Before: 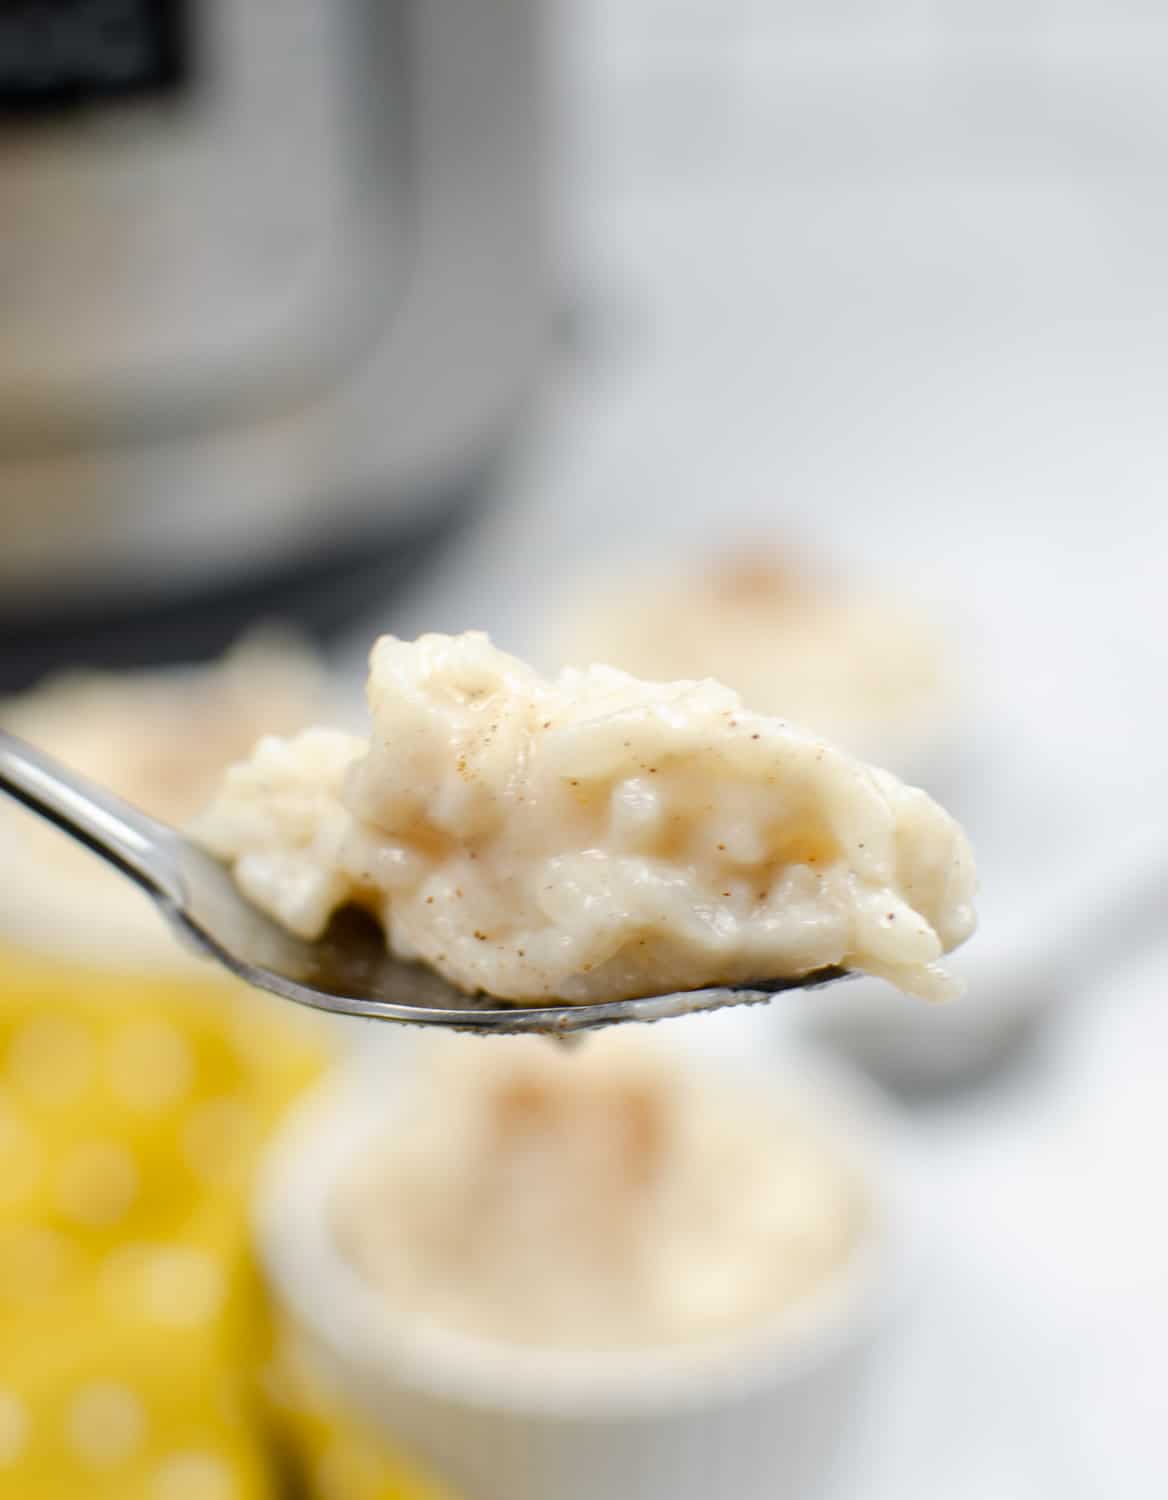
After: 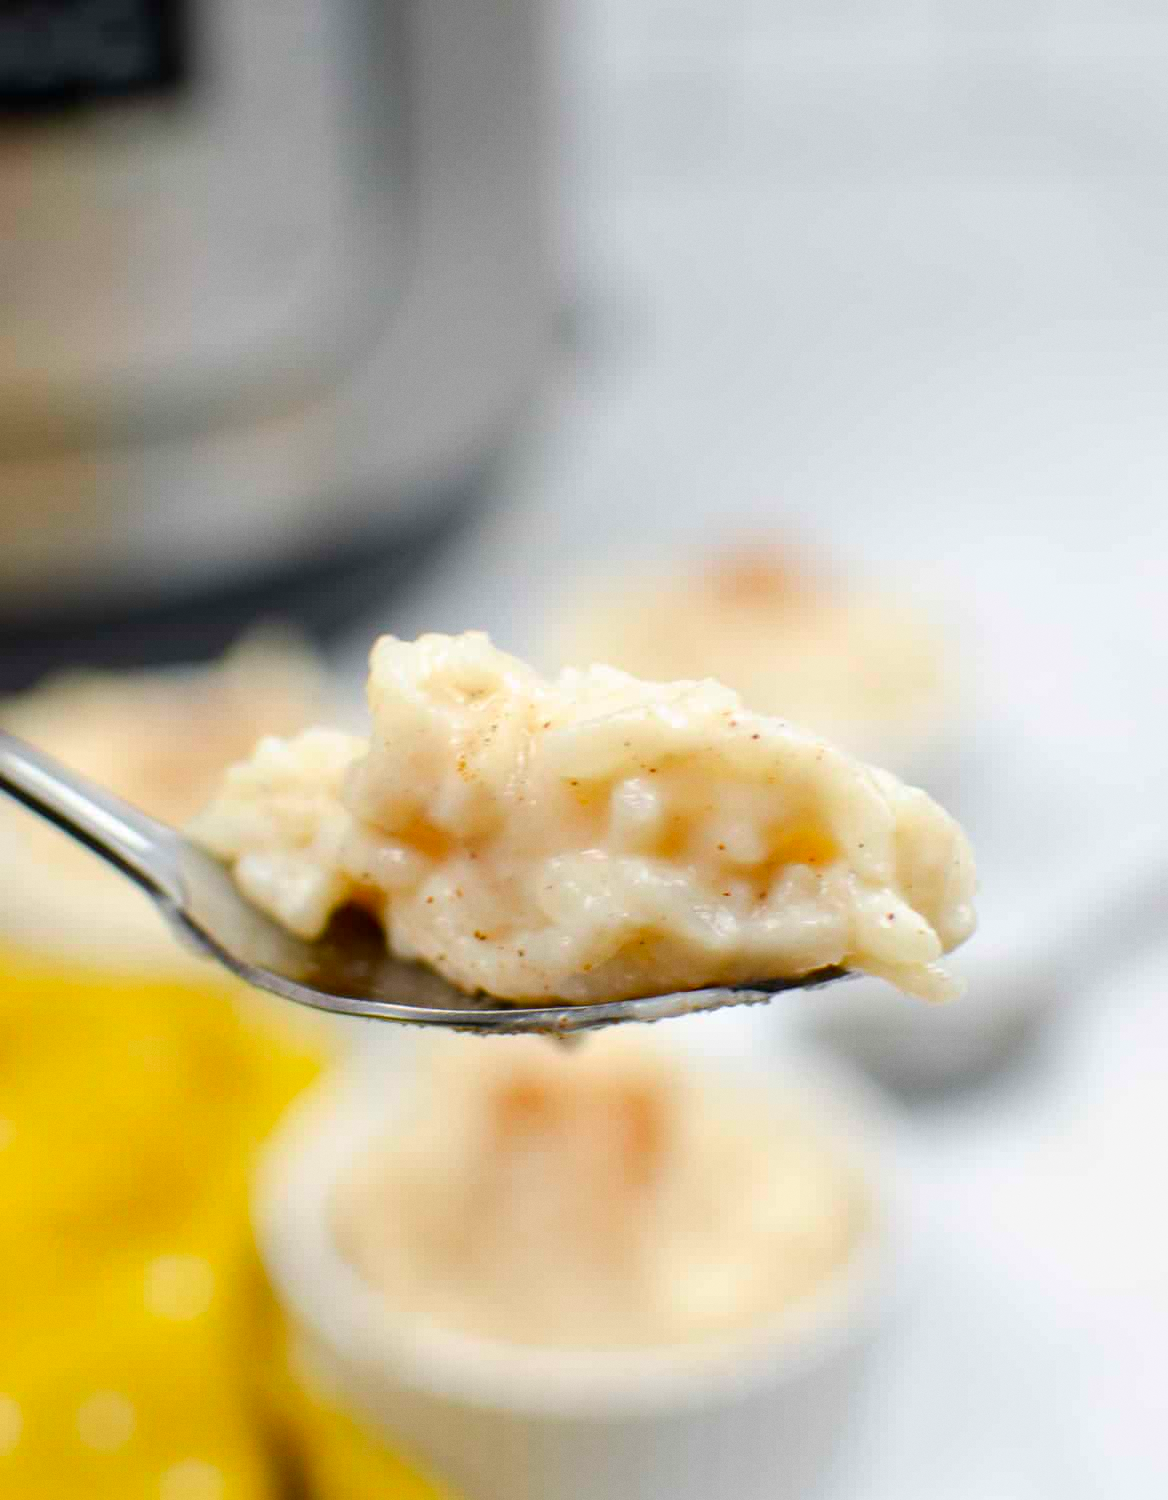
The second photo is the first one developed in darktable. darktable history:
color contrast: green-magenta contrast 1.69, blue-yellow contrast 1.49
grain: coarseness 0.09 ISO, strength 10%
